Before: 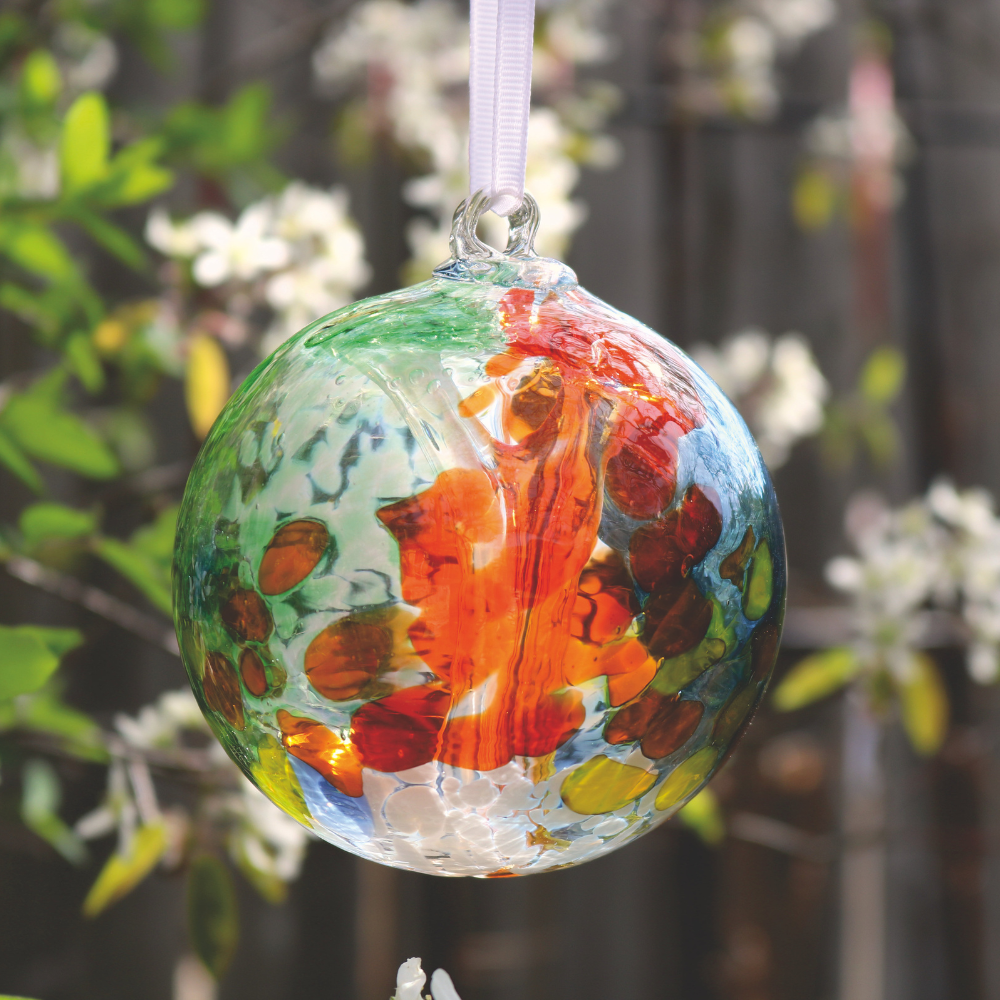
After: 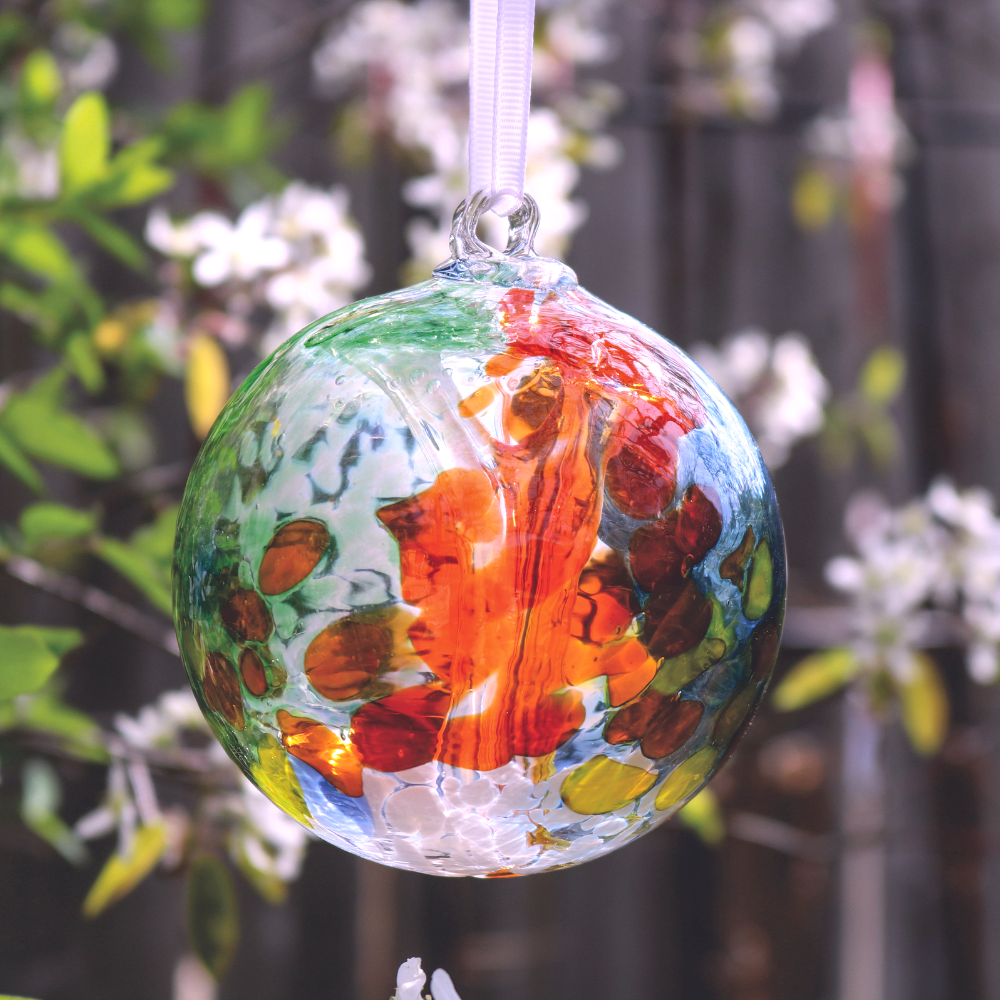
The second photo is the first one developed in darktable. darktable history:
white balance: red 1.042, blue 1.17
local contrast: on, module defaults
